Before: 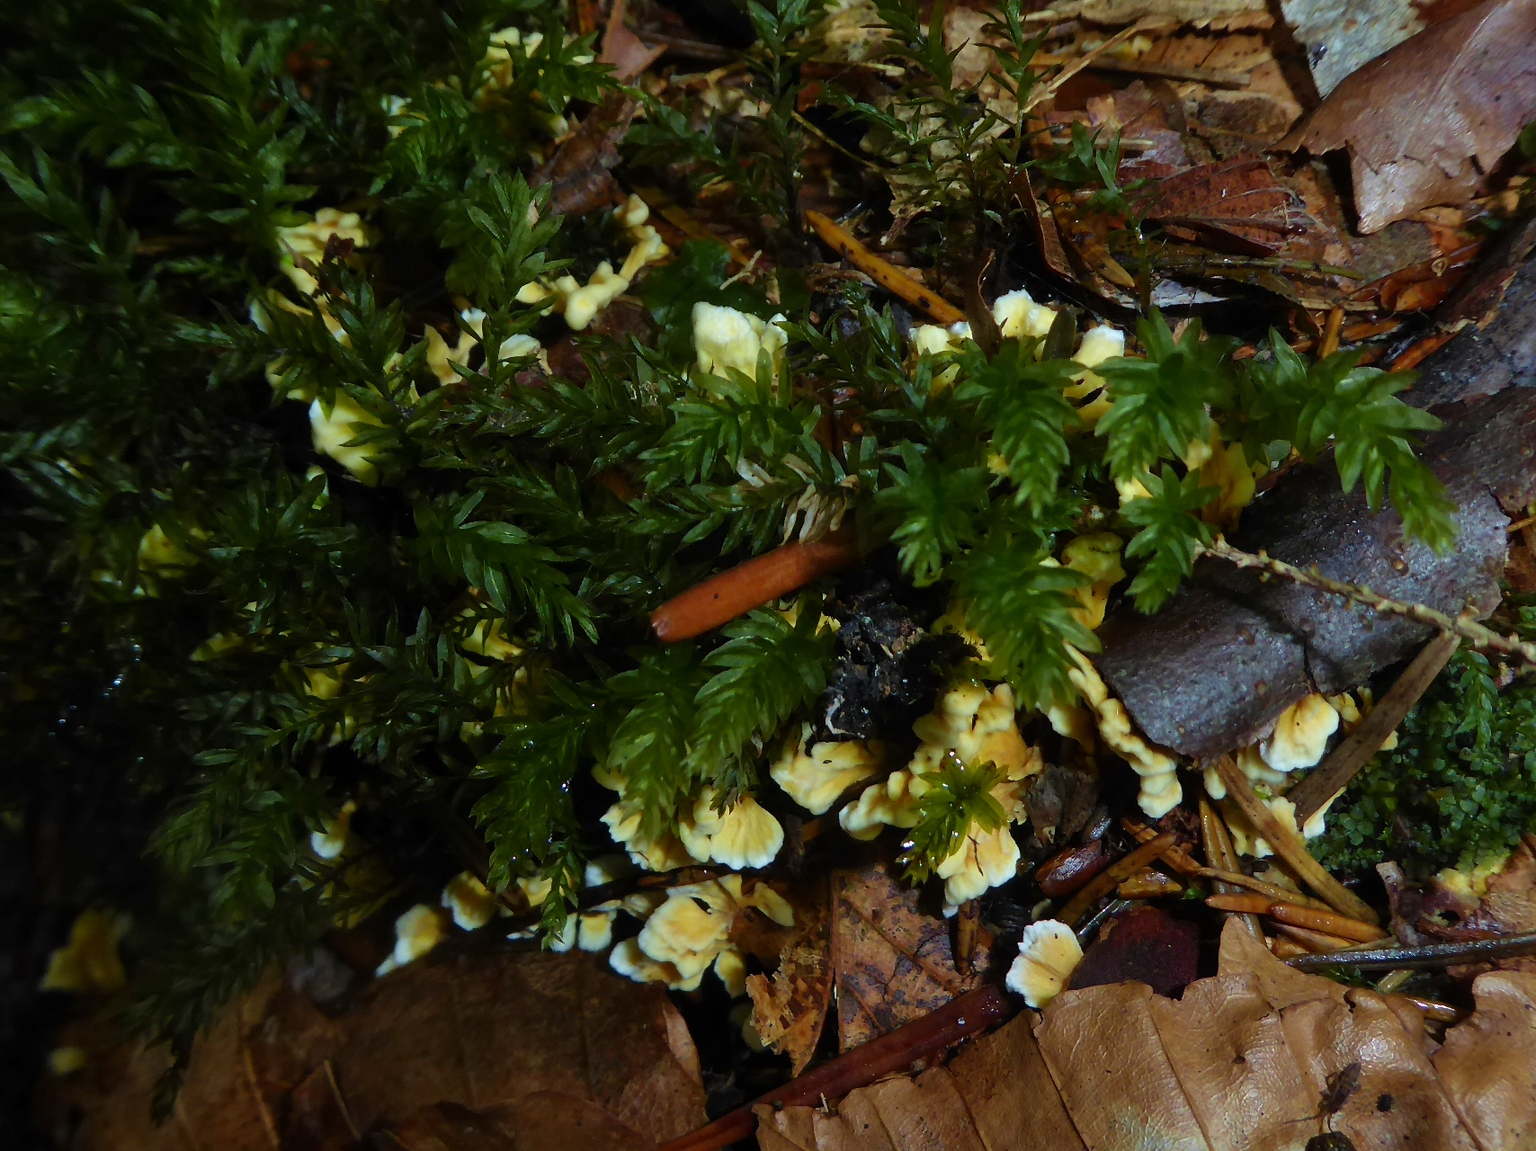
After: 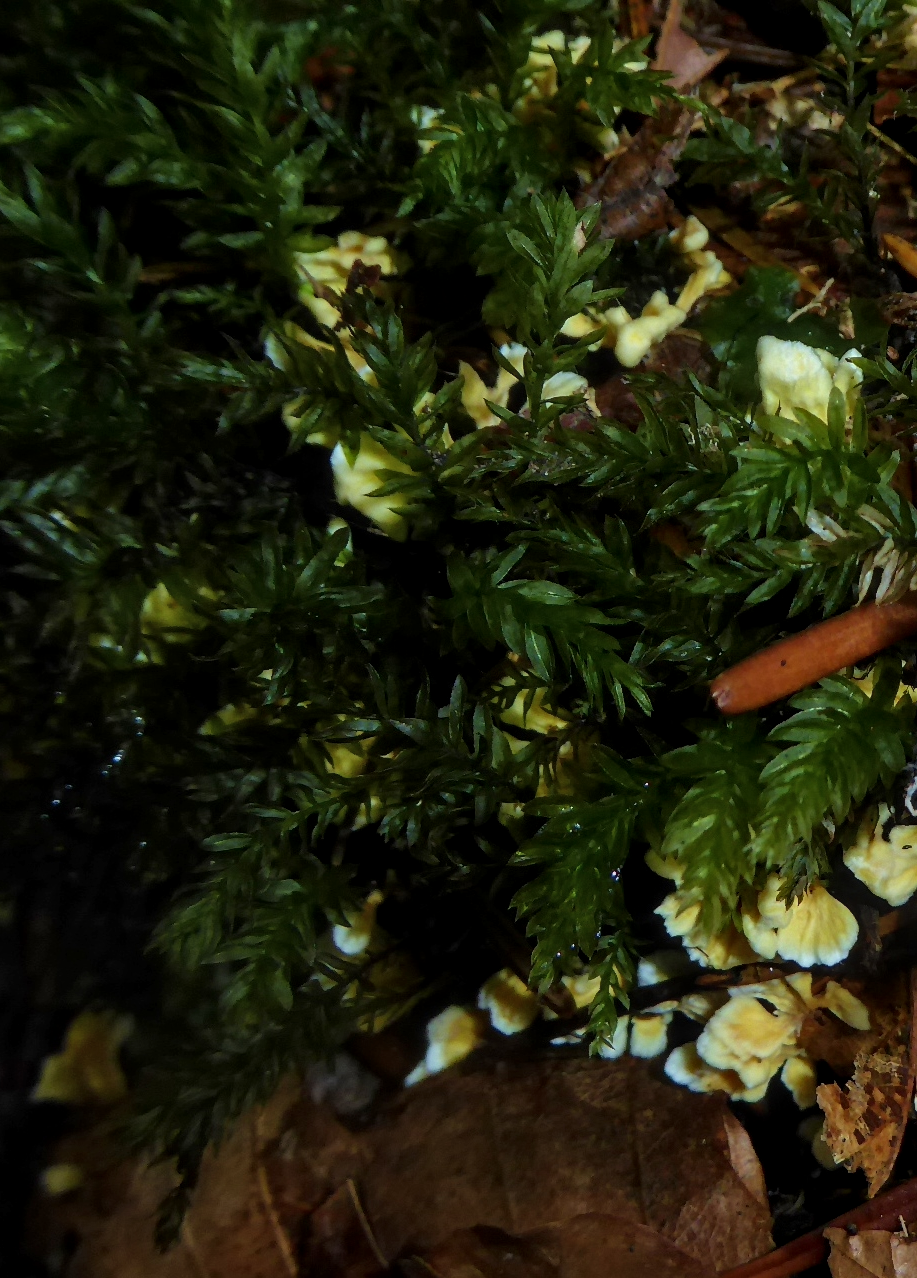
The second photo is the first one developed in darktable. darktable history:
crop: left 0.801%, right 45.452%, bottom 0.084%
local contrast: detail 130%
